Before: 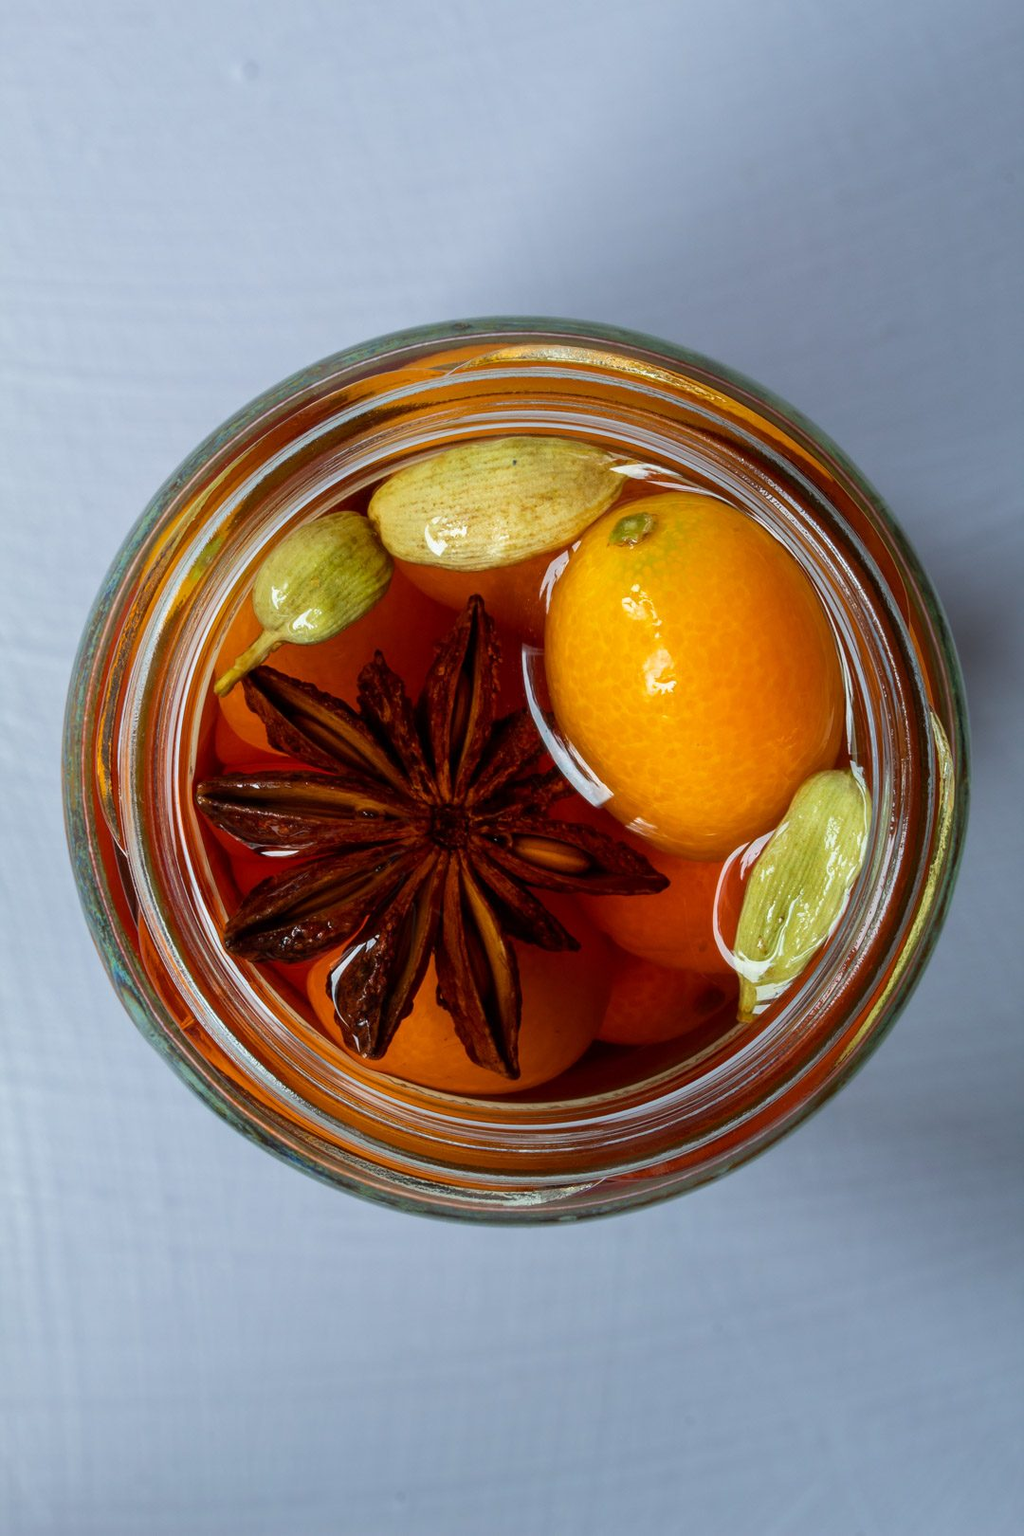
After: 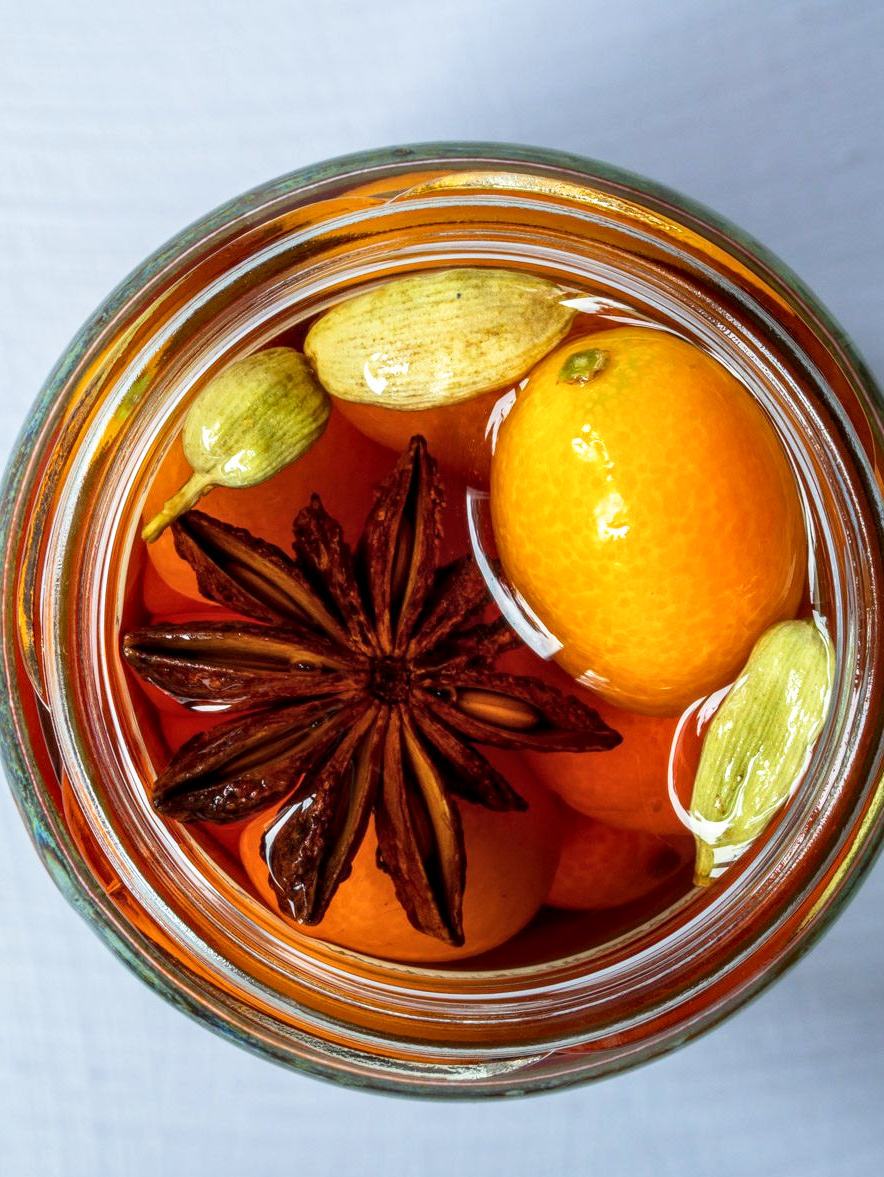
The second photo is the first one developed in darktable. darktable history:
crop: left 7.834%, top 11.866%, right 10.296%, bottom 15.465%
color correction: highlights b* -0.002, saturation 0.993
base curve: curves: ch0 [(0, 0) (0.579, 0.807) (1, 1)], preserve colors none
local contrast: detail 130%
